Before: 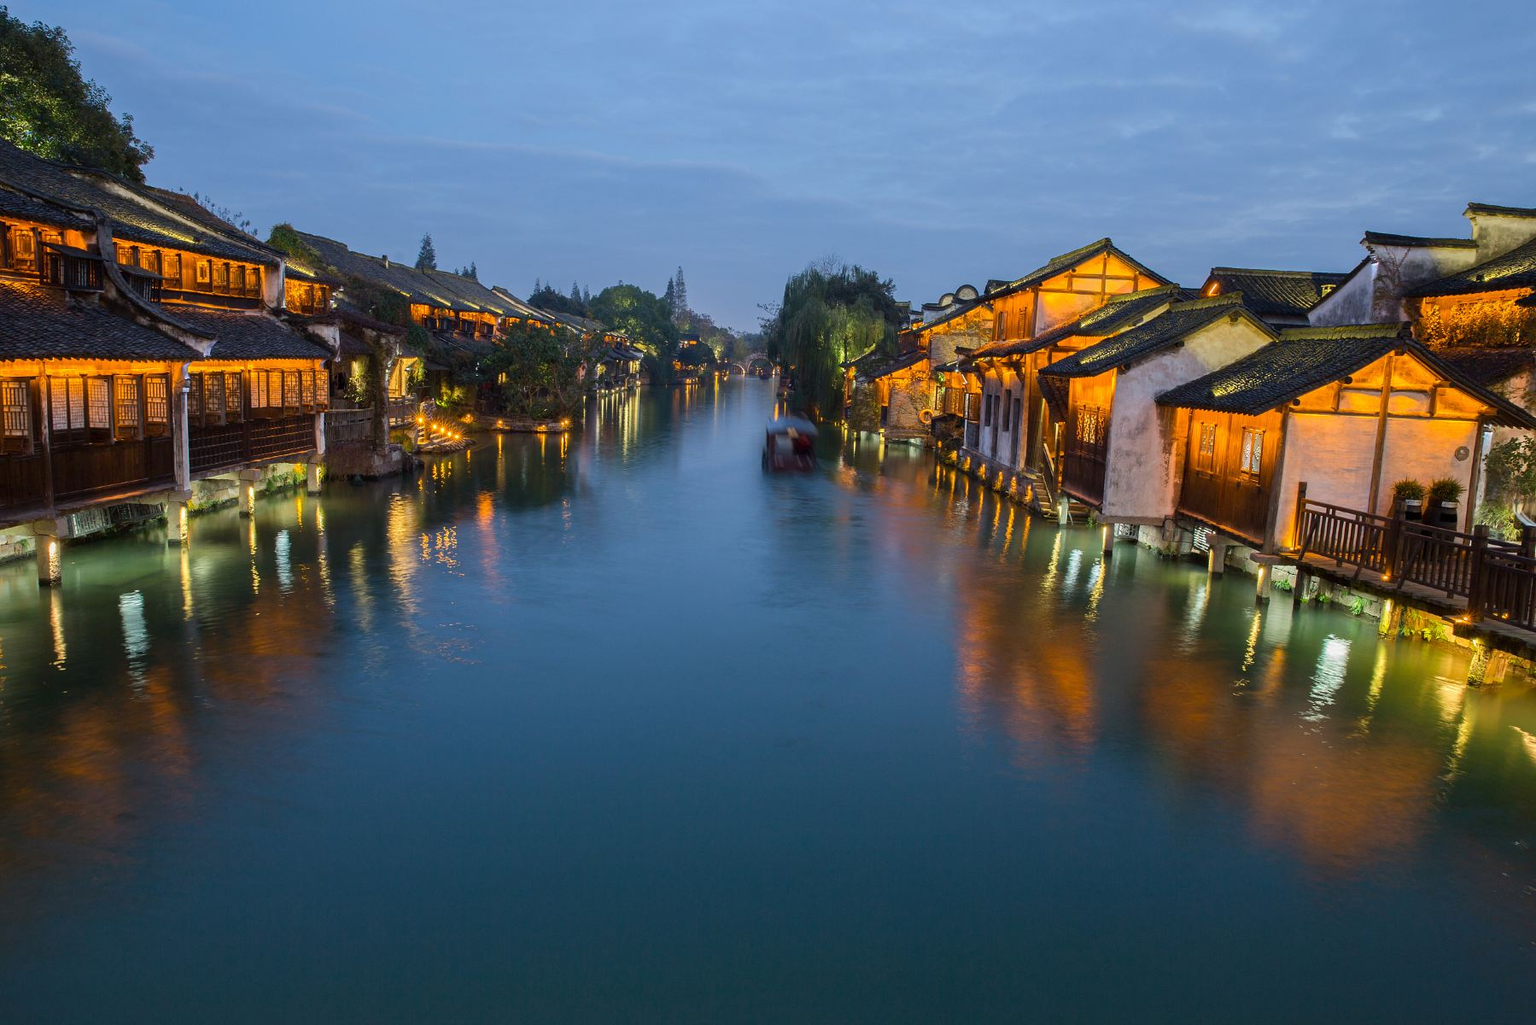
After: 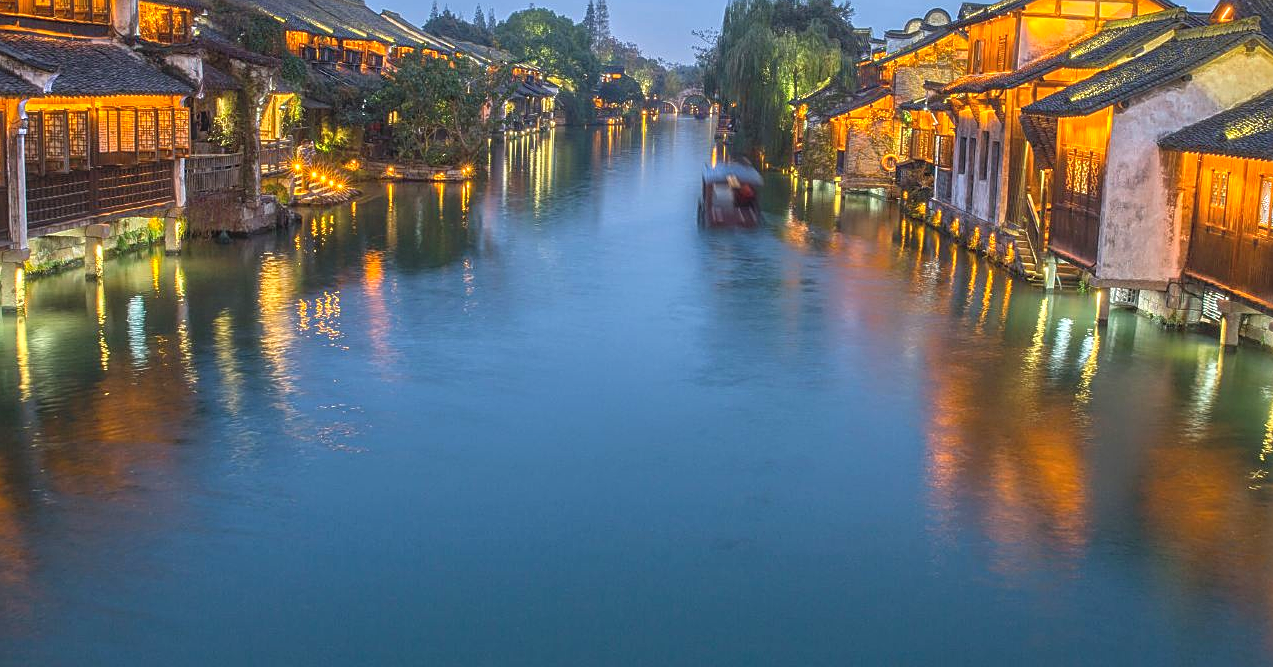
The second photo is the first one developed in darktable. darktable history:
crop: left 10.89%, top 27.137%, right 18.313%, bottom 17.213%
sharpen: amount 0.496
local contrast: highlights 72%, shadows 19%, midtone range 0.192
exposure: black level correction 0, exposure 0.691 EV, compensate highlight preservation false
